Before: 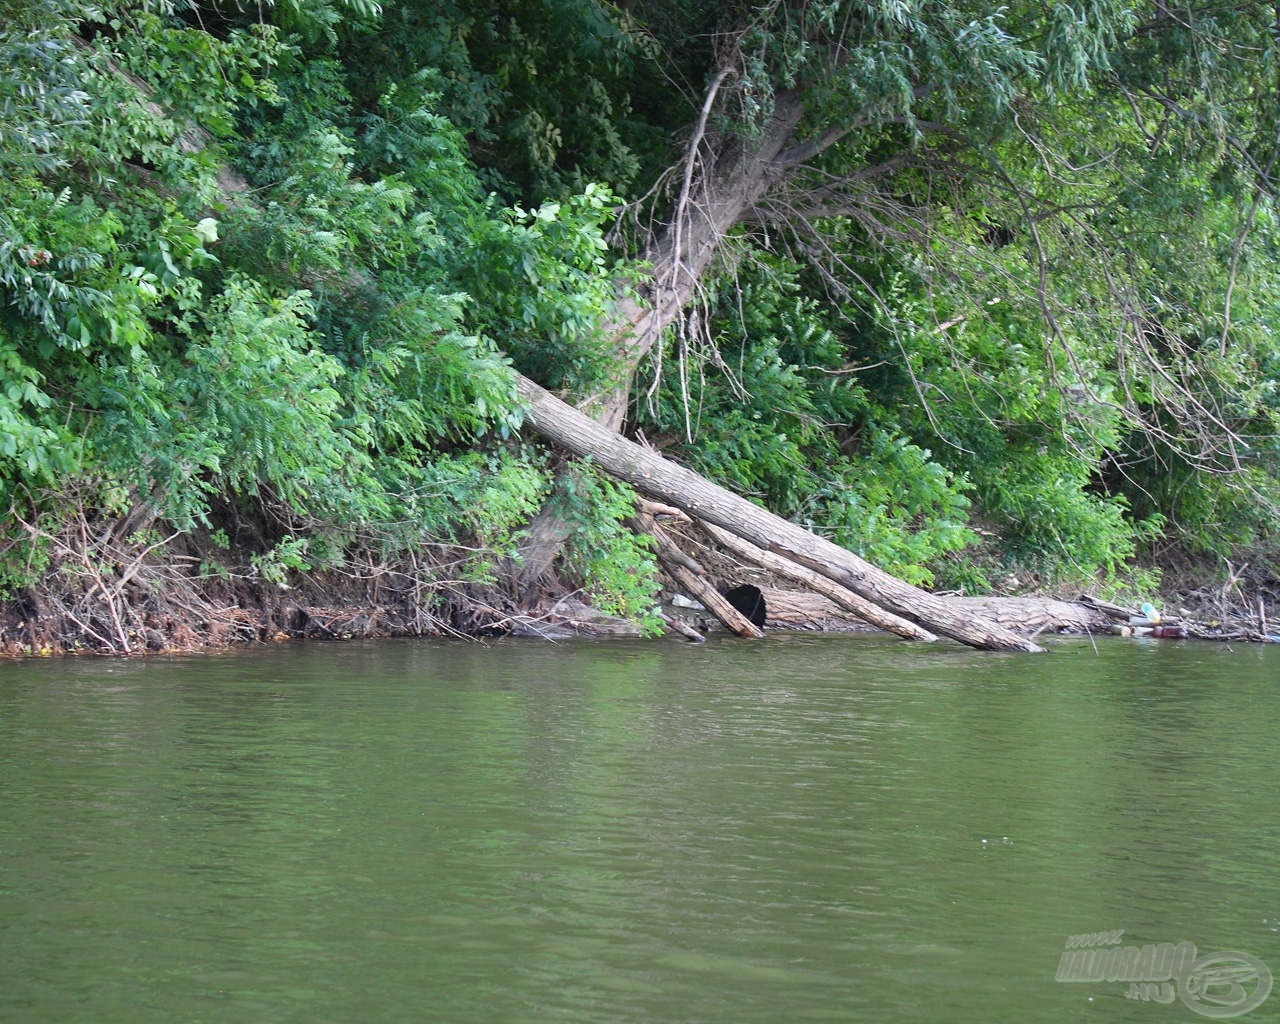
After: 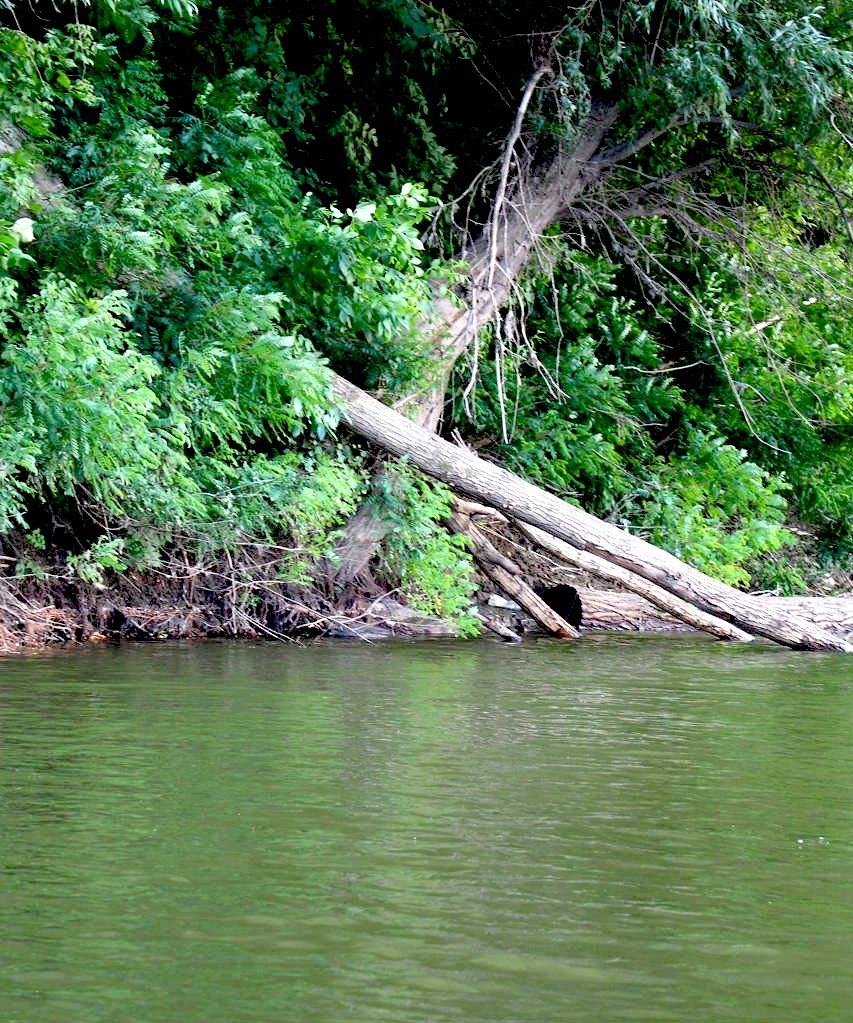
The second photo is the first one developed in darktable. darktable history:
exposure: black level correction 0.04, exposure 0.5 EV, compensate highlight preservation false
crop and rotate: left 14.385%, right 18.948%
